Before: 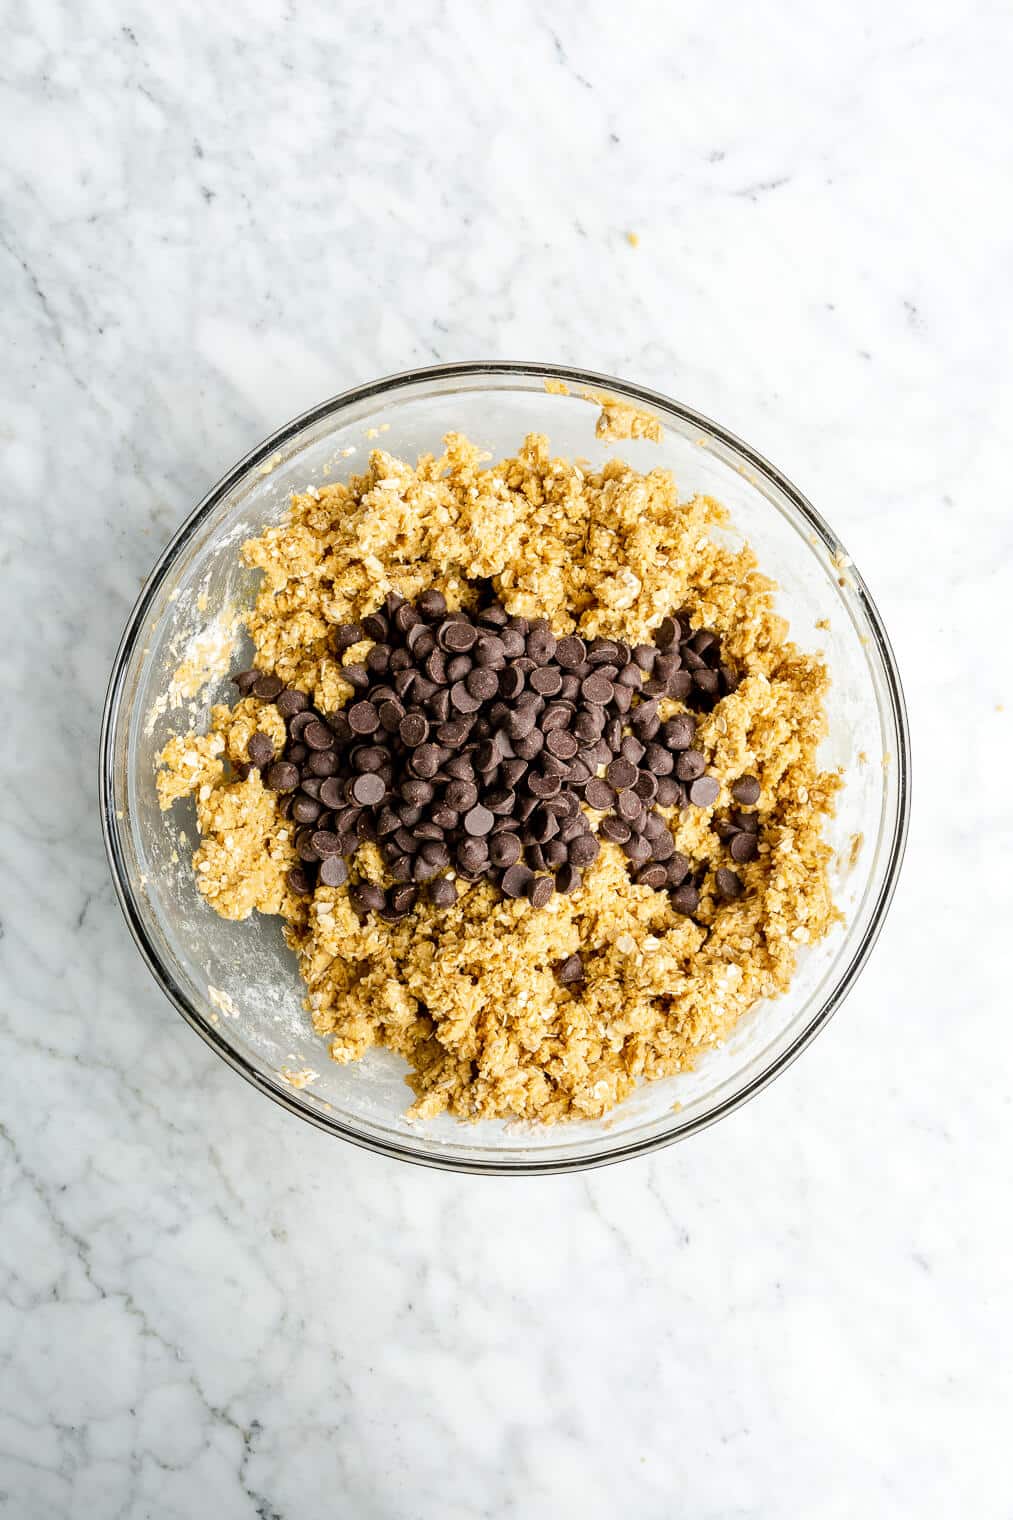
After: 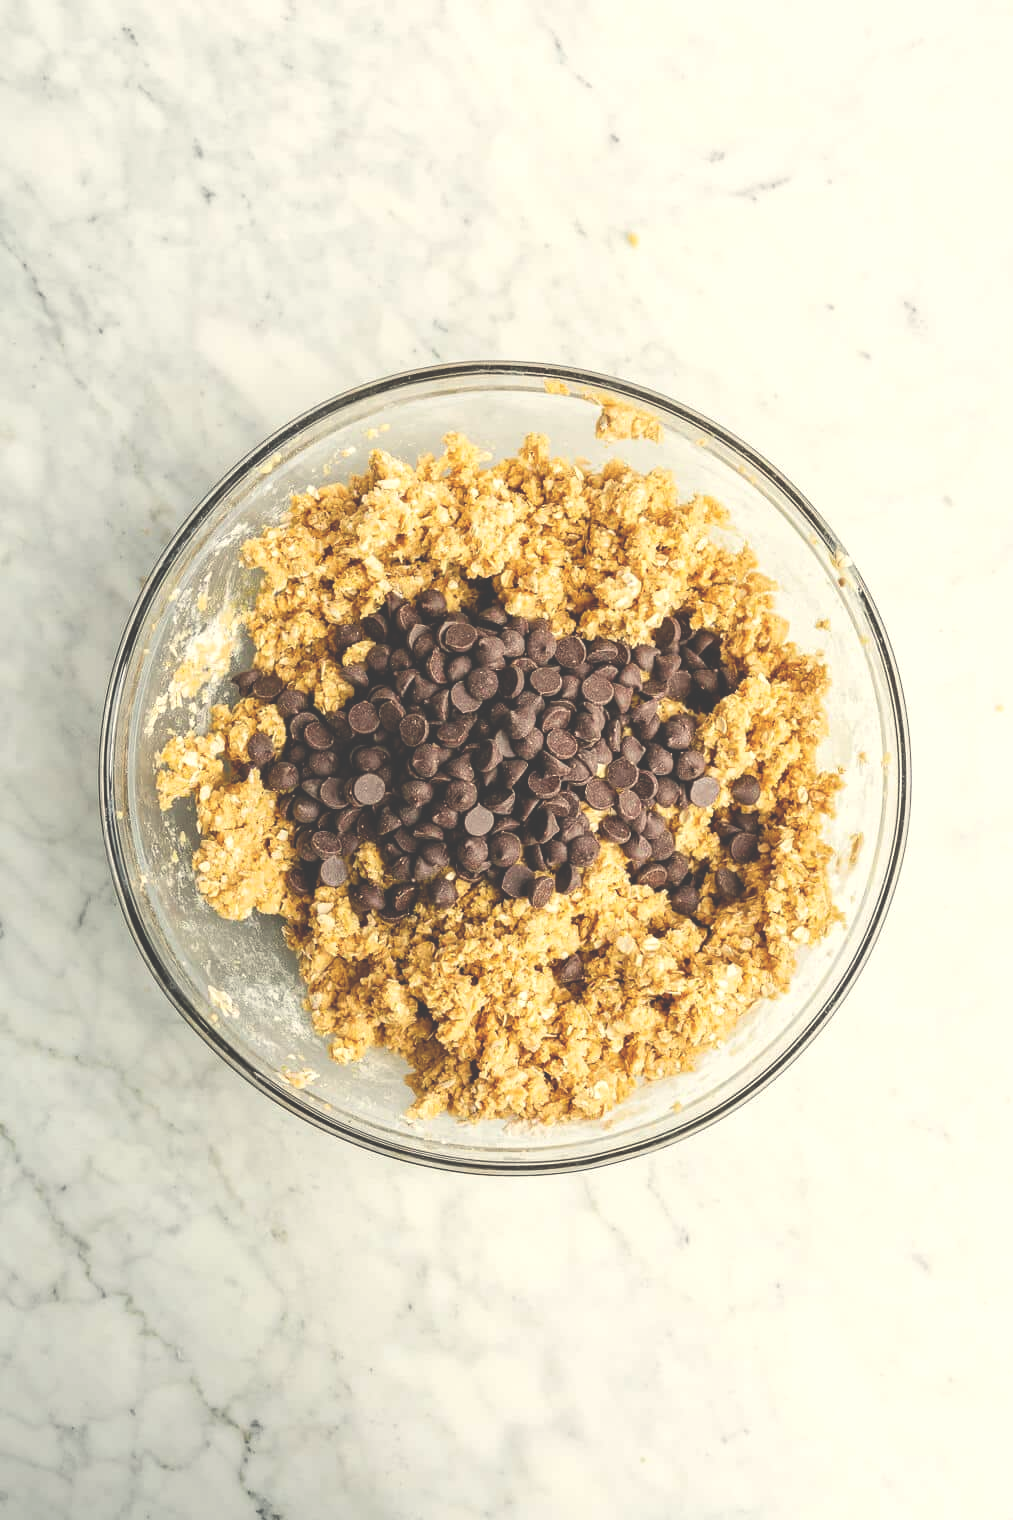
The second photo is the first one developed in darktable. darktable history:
exposure: black level correction -0.041, exposure 0.064 EV, compensate highlight preservation false
white balance: red 1.029, blue 0.92
